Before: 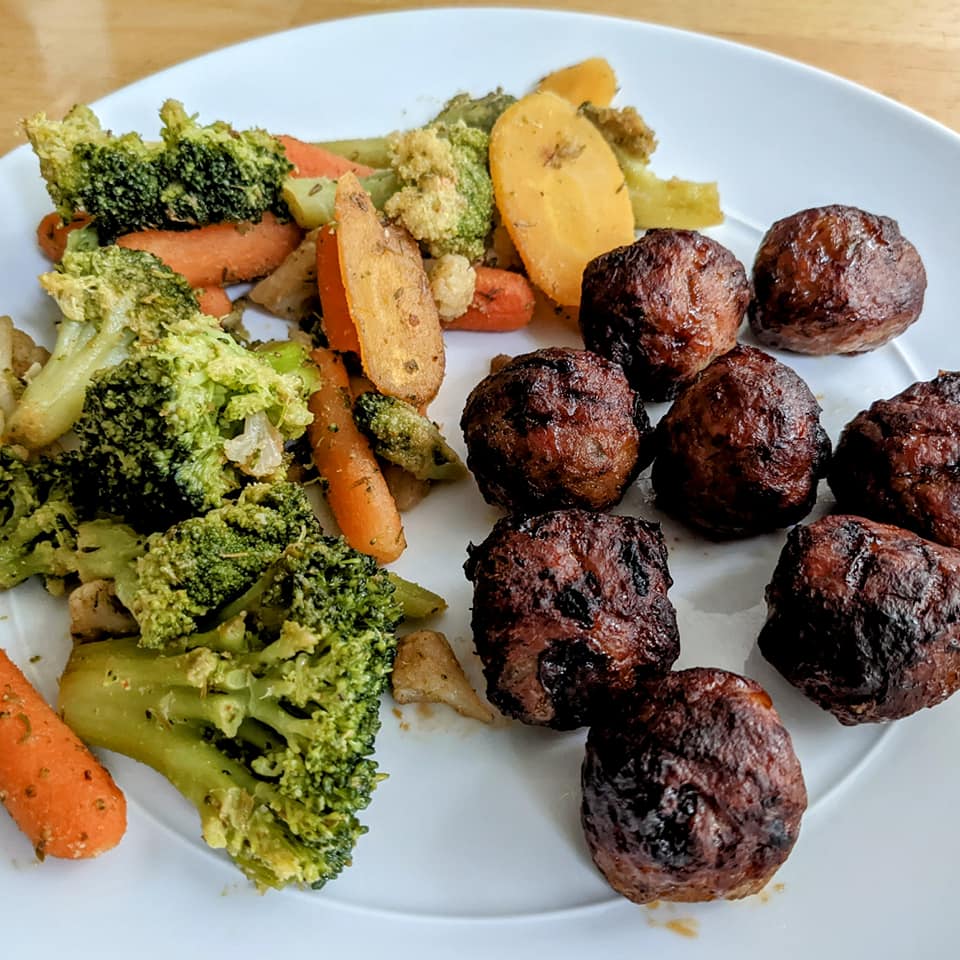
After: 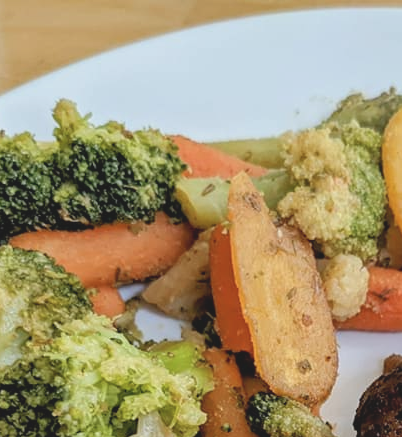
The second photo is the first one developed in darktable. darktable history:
contrast brightness saturation: contrast -0.162, brightness 0.052, saturation -0.129
crop and rotate: left 11.151%, top 0.062%, right 46.919%, bottom 54.398%
